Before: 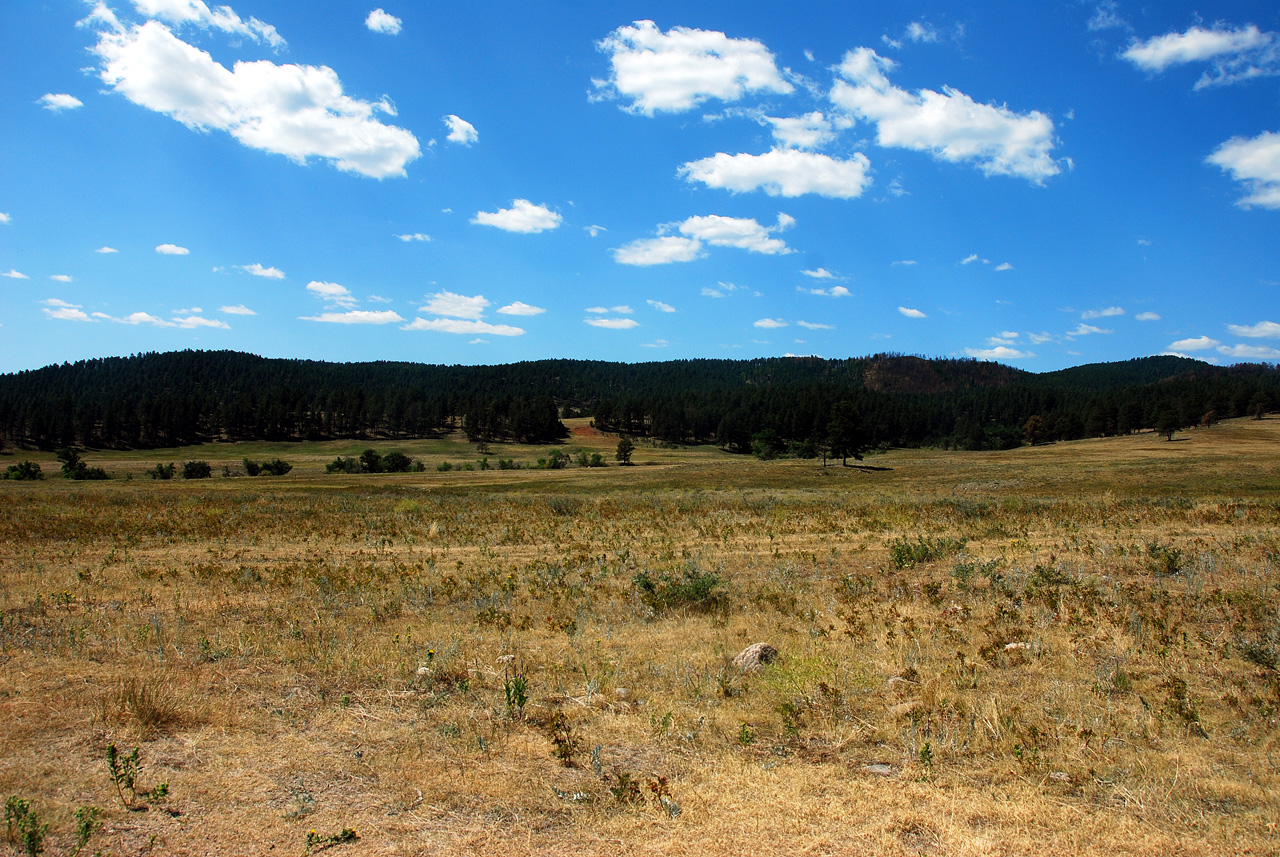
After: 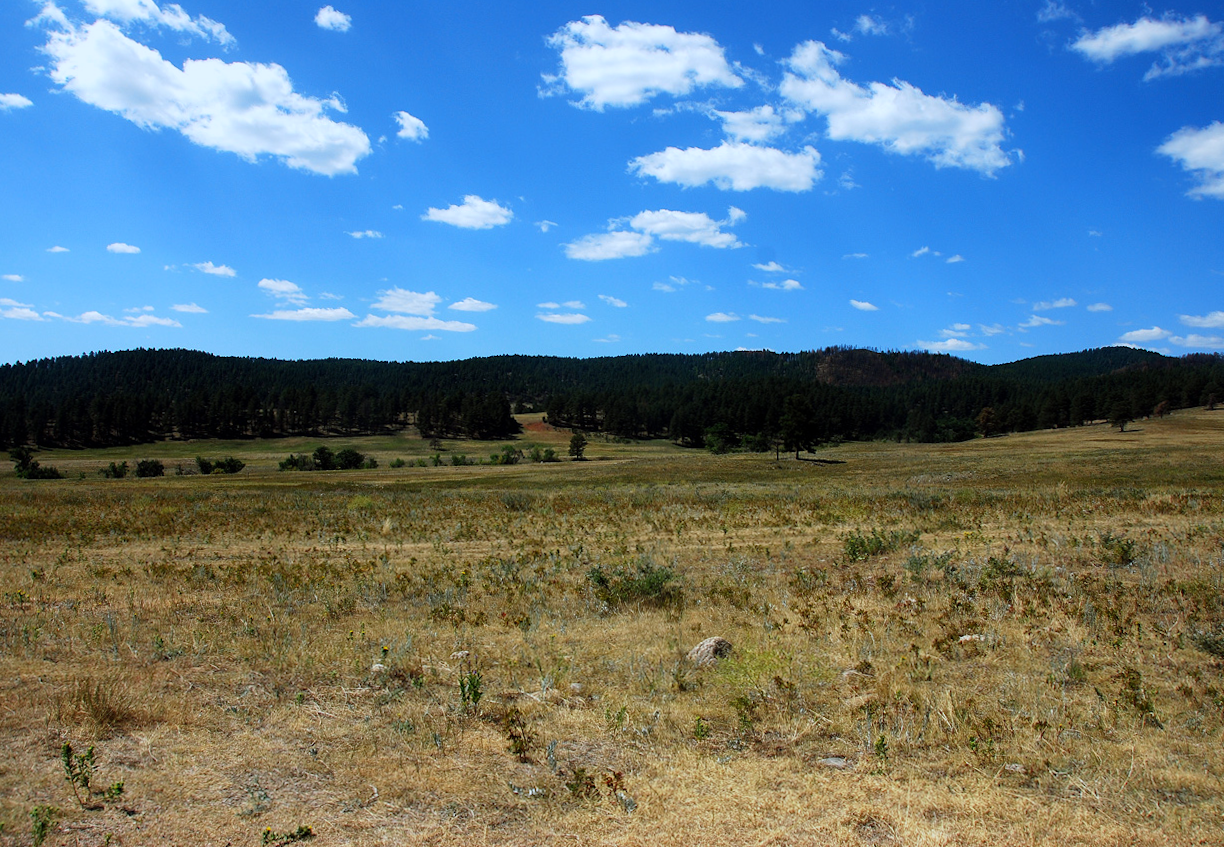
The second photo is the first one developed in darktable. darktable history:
crop and rotate: left 3.238%
rotate and perspective: rotation -0.45°, automatic cropping original format, crop left 0.008, crop right 0.992, crop top 0.012, crop bottom 0.988
exposure: exposure -0.151 EV, compensate highlight preservation false
white balance: red 0.924, blue 1.095
